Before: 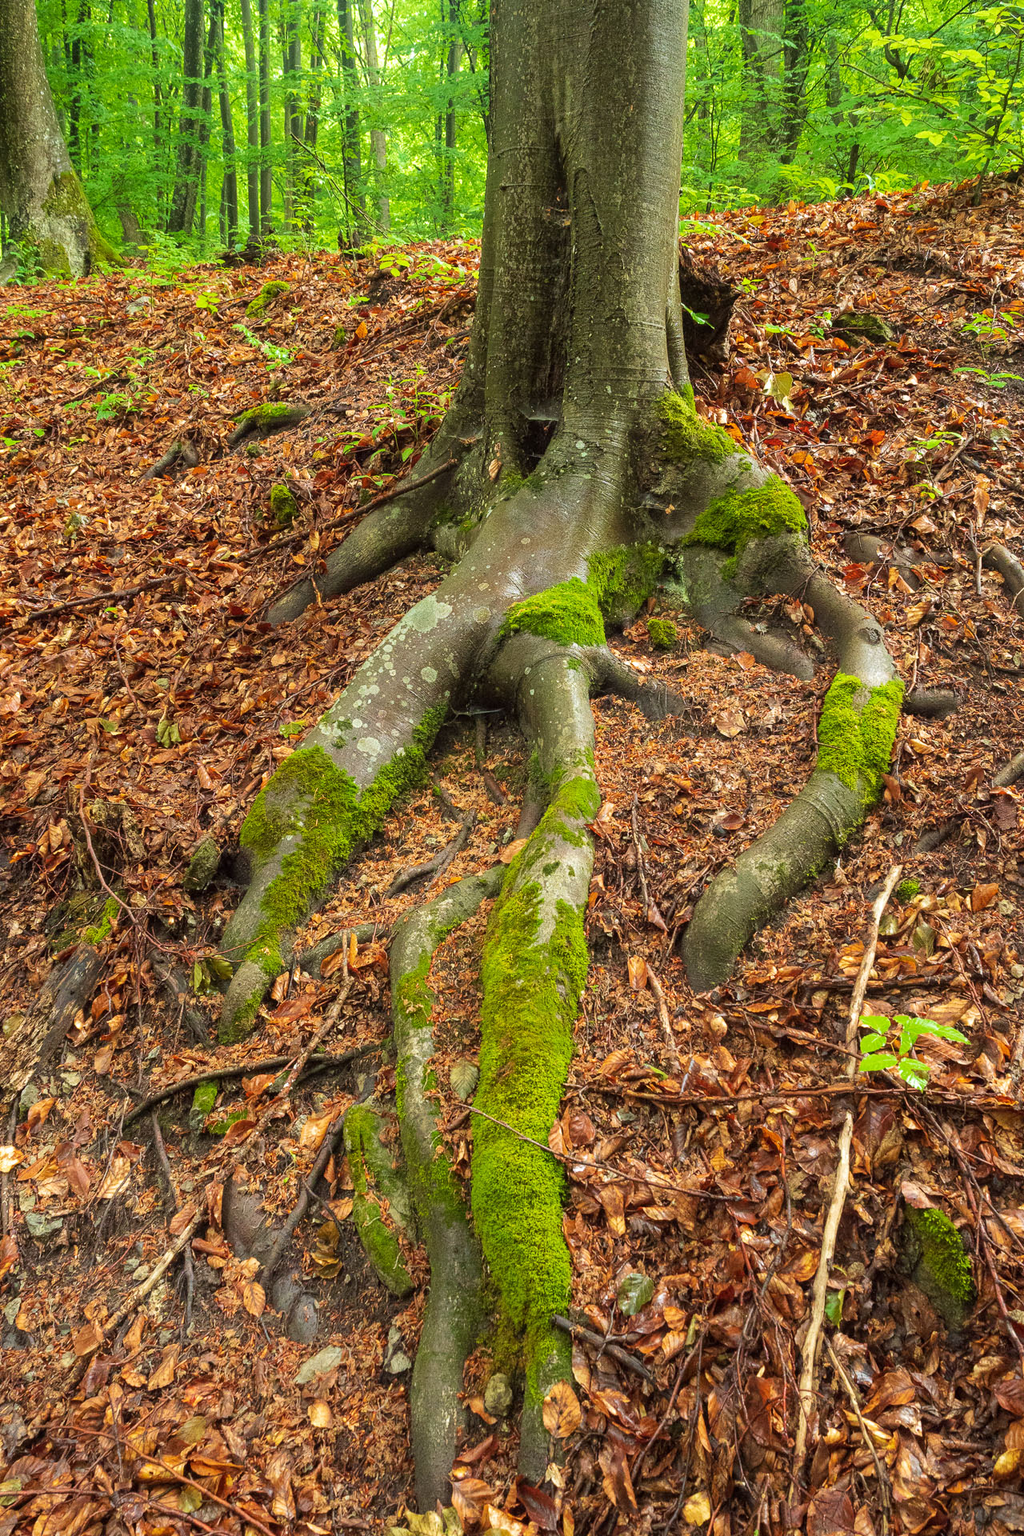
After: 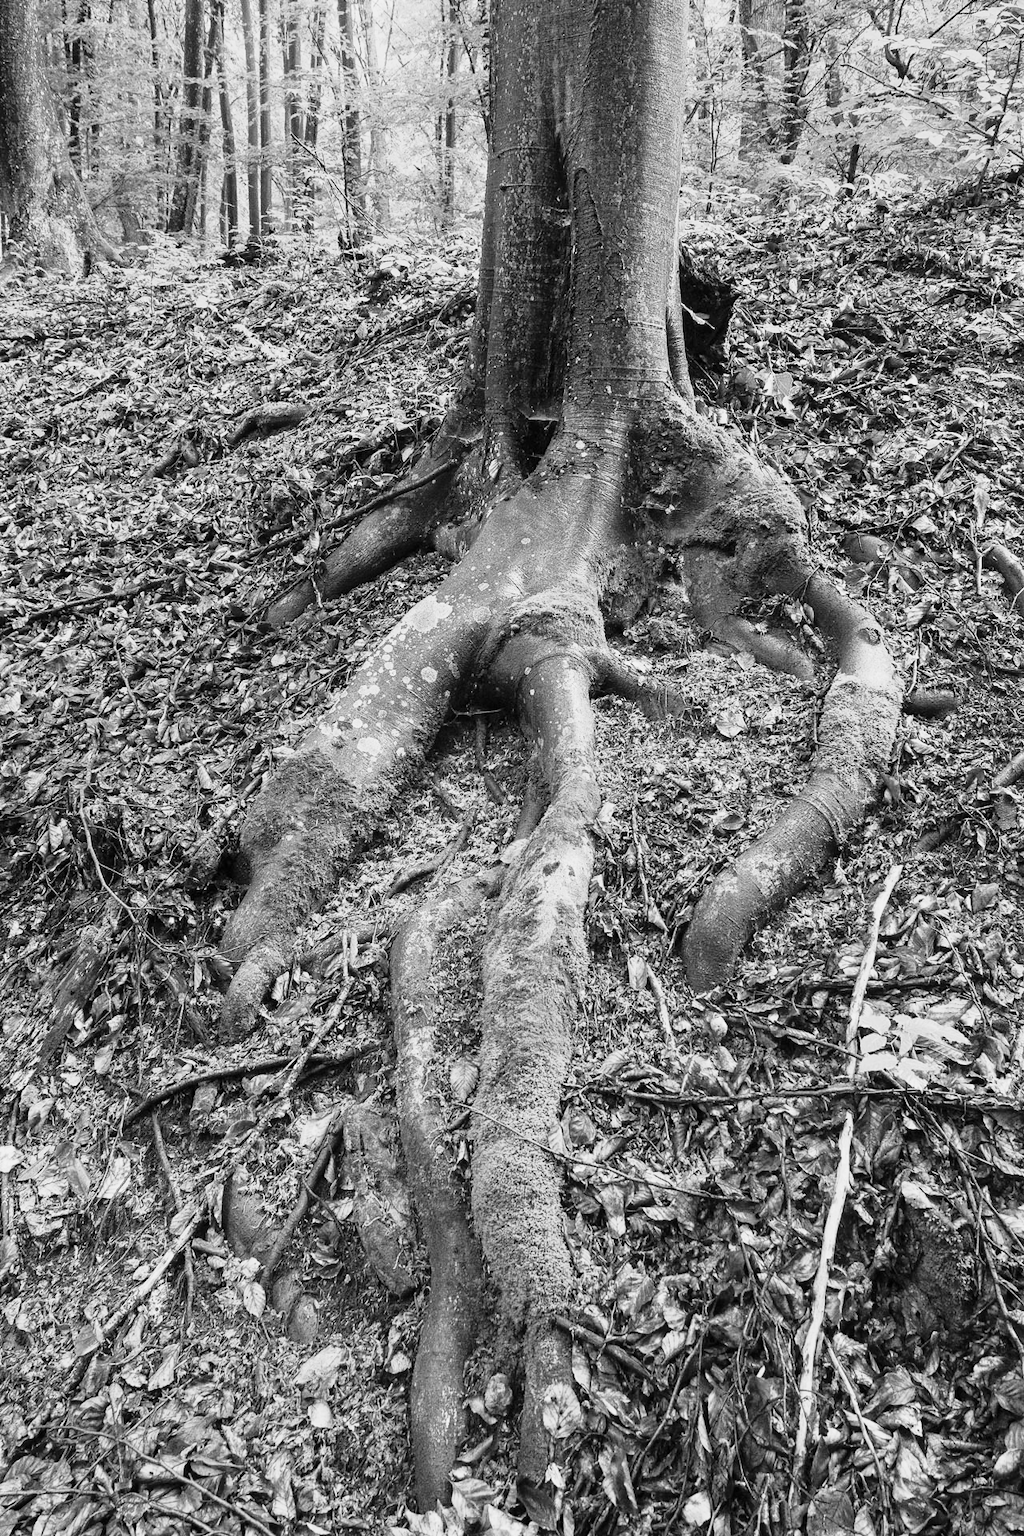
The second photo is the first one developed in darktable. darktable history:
monochrome: on, module defaults
tone curve: curves: ch0 [(0, 0) (0.046, 0.031) (0.163, 0.114) (0.391, 0.432) (0.488, 0.561) (0.695, 0.839) (0.785, 0.904) (1, 0.965)]; ch1 [(0, 0) (0.248, 0.252) (0.427, 0.412) (0.482, 0.462) (0.499, 0.499) (0.518, 0.518) (0.535, 0.577) (0.585, 0.623) (0.679, 0.743) (0.788, 0.809) (1, 1)]; ch2 [(0, 0) (0.313, 0.262) (0.427, 0.417) (0.473, 0.47) (0.503, 0.503) (0.523, 0.515) (0.557, 0.596) (0.598, 0.646) (0.708, 0.771) (1, 1)], color space Lab, independent channels, preserve colors none
